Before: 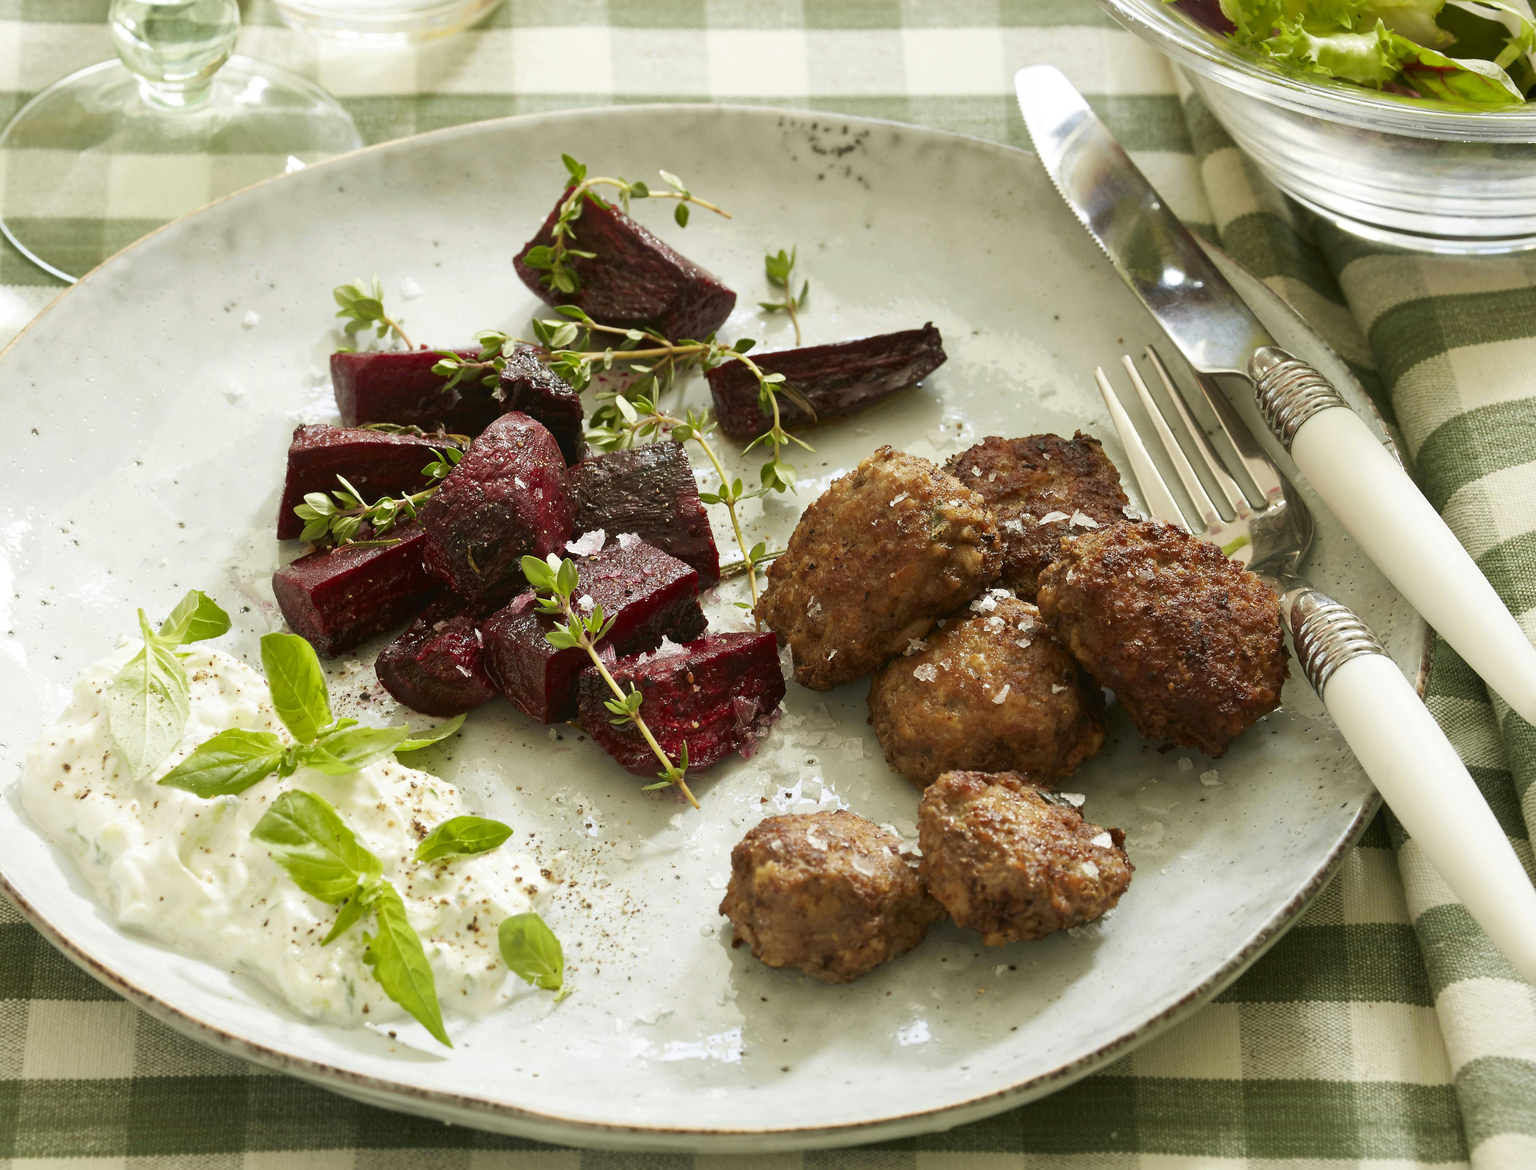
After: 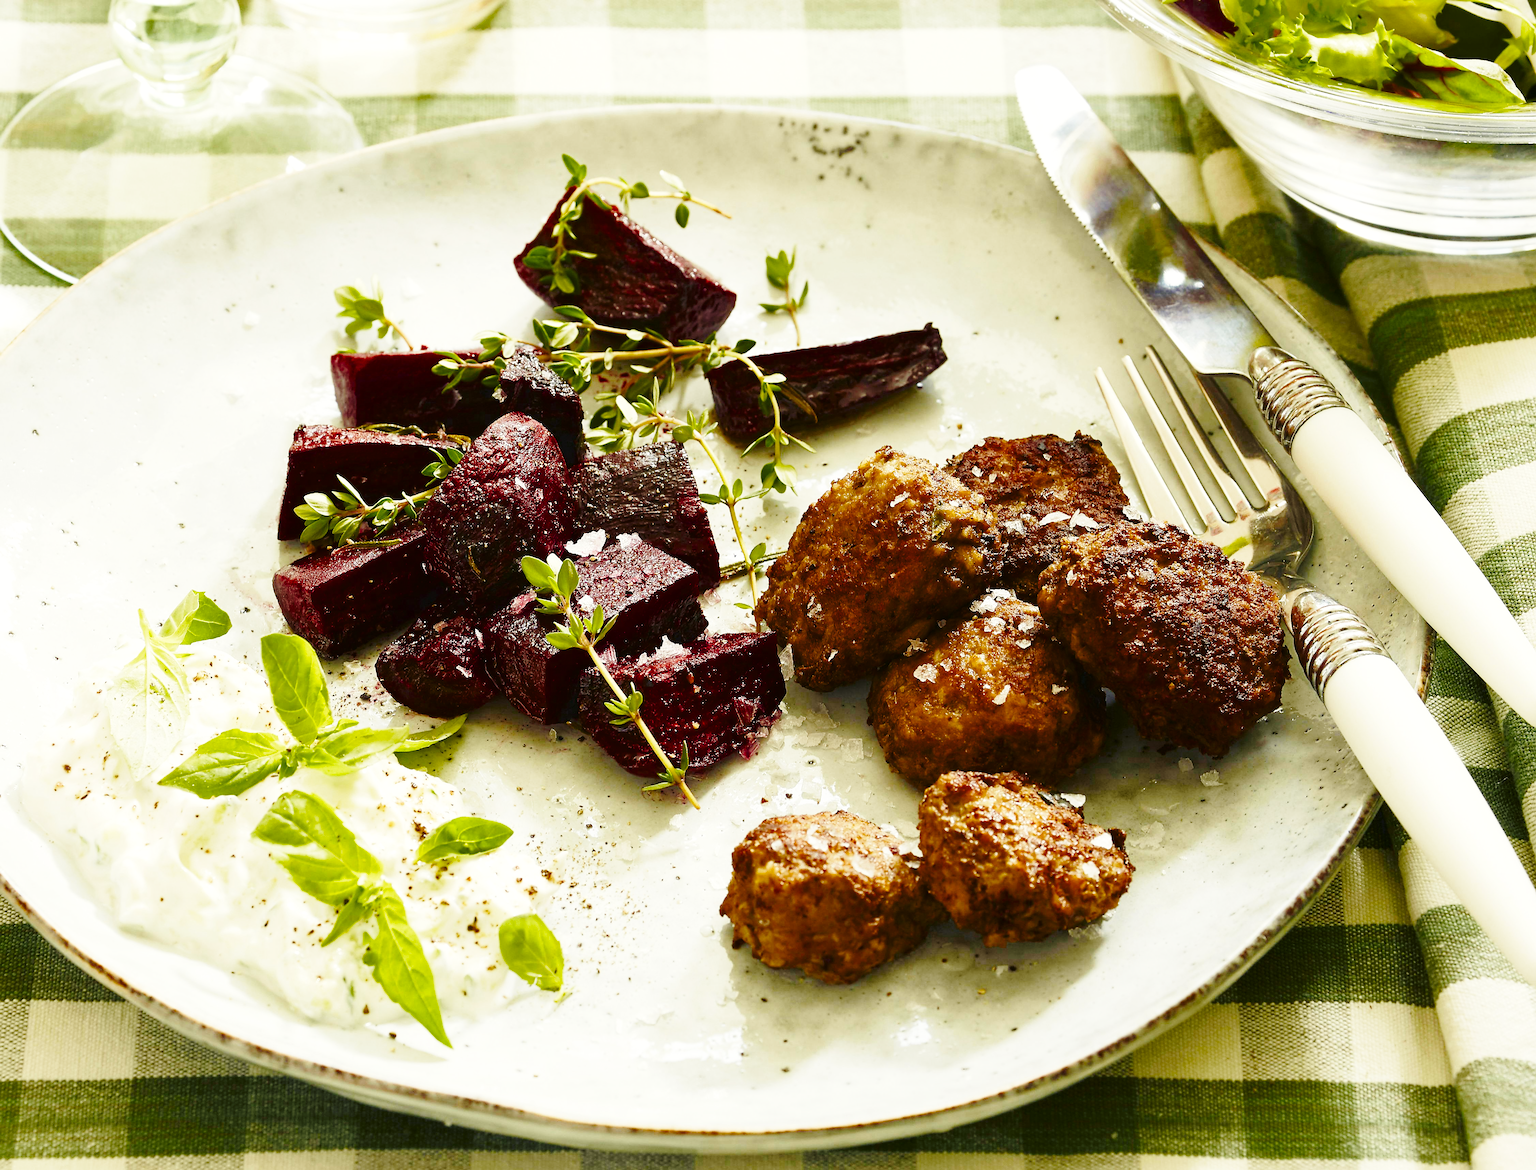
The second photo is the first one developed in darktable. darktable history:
base curve: curves: ch0 [(0, 0) (0.028, 0.03) (0.121, 0.232) (0.46, 0.748) (0.859, 0.968) (1, 1)], preserve colors none
color balance rgb: shadows lift › luminance -21.292%, shadows lift › chroma 6.63%, shadows lift › hue 271.86°, highlights gain › luminance 6.258%, highlights gain › chroma 2.615%, highlights gain › hue 89.92°, perceptual saturation grading › global saturation 19.333%, perceptual saturation grading › highlights -25.051%, perceptual saturation grading › shadows 49.334%, perceptual brilliance grading › global brilliance 2.628%, perceptual brilliance grading › highlights -2.531%, perceptual brilliance grading › shadows 2.762%, saturation formula JzAzBz (2021)
sharpen: on, module defaults
